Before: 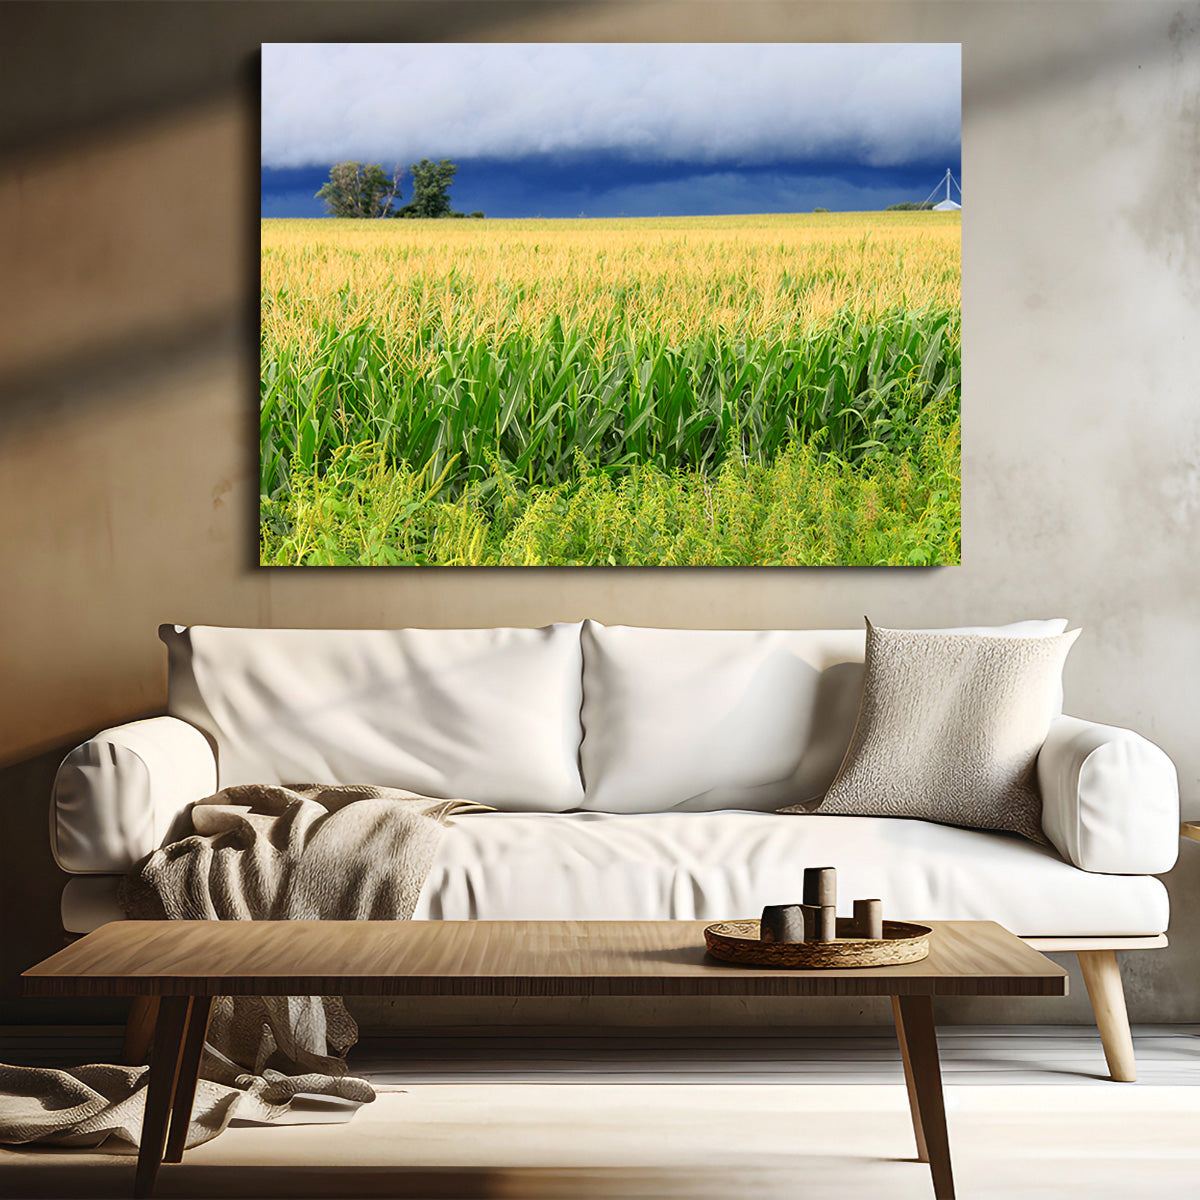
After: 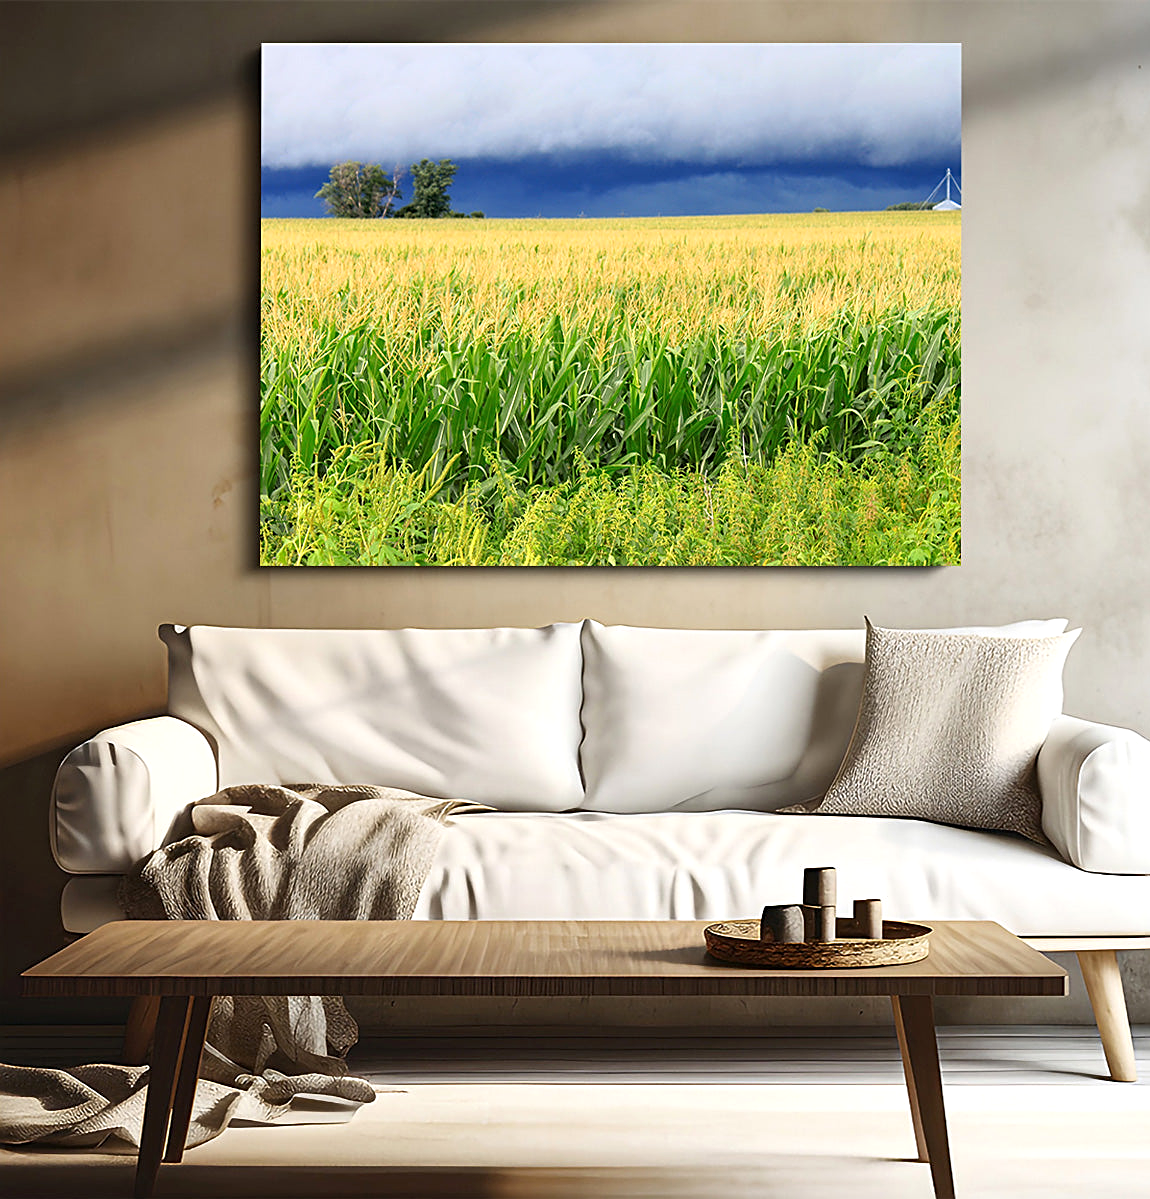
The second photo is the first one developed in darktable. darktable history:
crop: right 4.126%, bottom 0.031%
sharpen: on, module defaults
exposure: exposure 0.161 EV, compensate highlight preservation false
